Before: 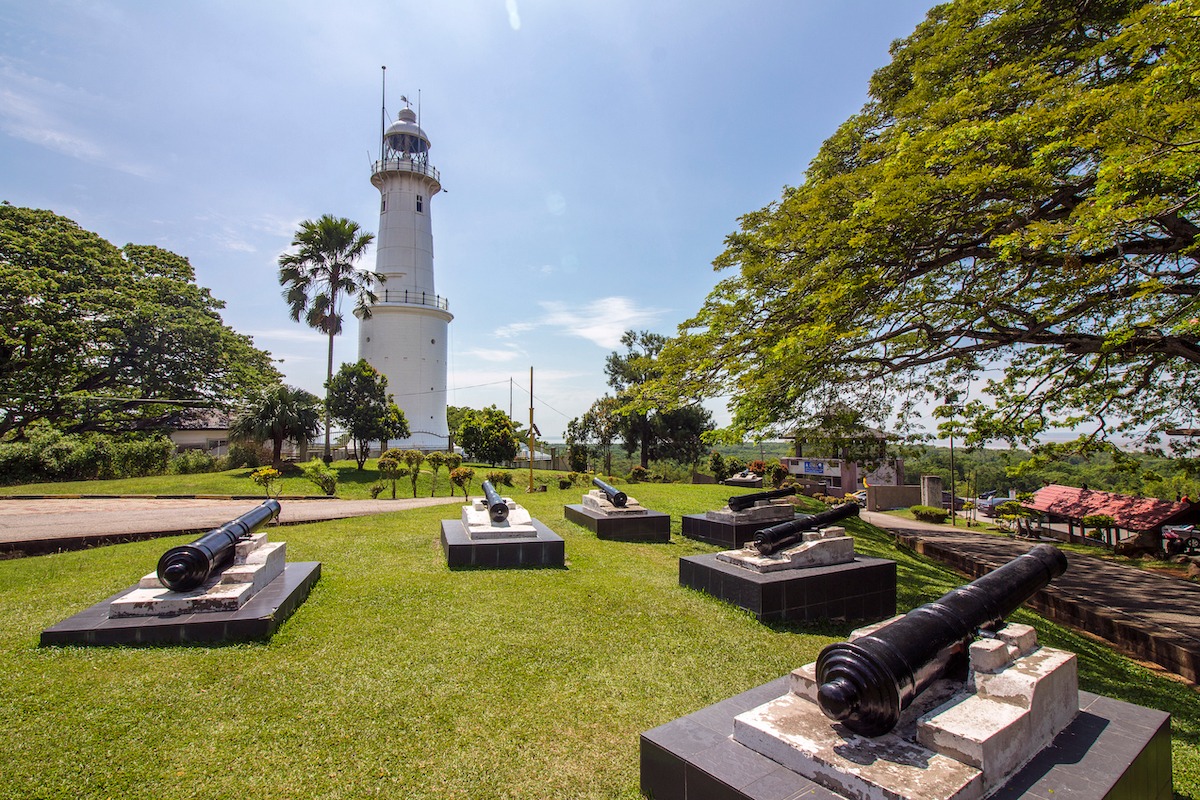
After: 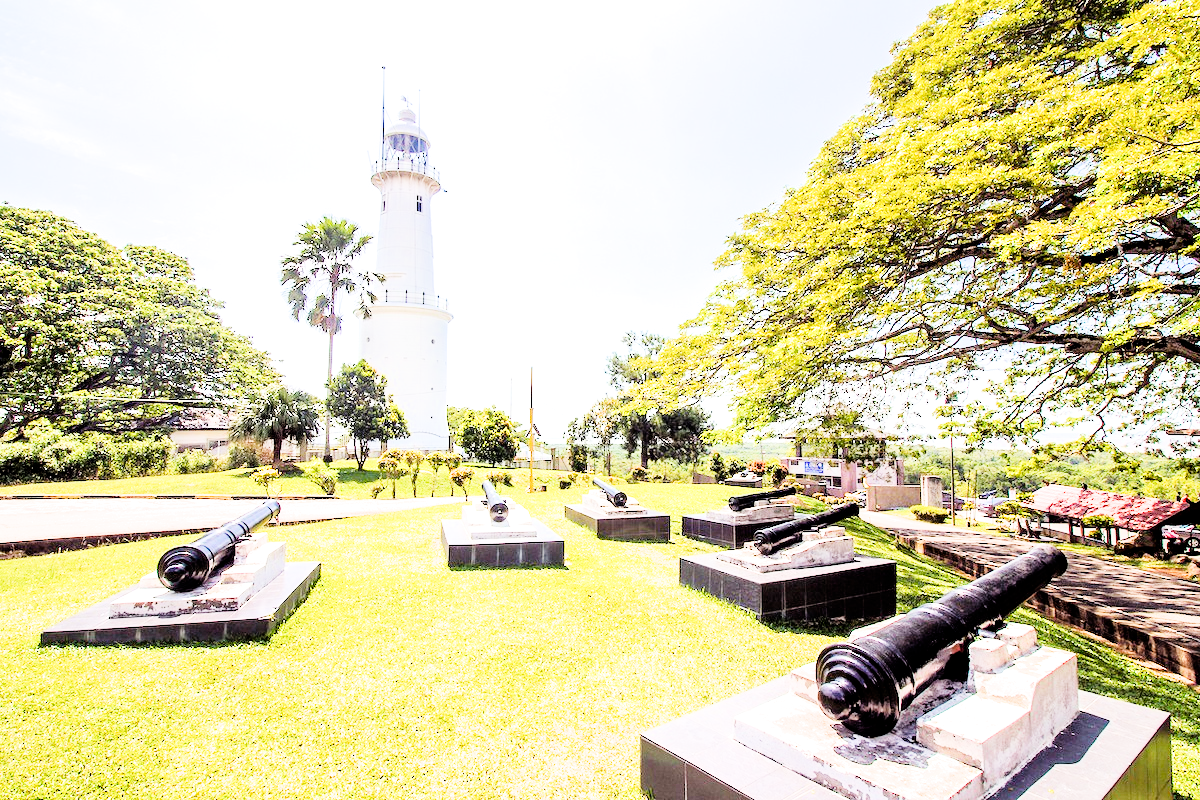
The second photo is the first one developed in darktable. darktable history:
exposure: black level correction 0.001, exposure 1.837 EV, compensate exposure bias true, compensate highlight preservation false
filmic rgb: black relative exposure -7.65 EV, white relative exposure 4.56 EV, threshold 2.95 EV, hardness 3.61, enable highlight reconstruction true
tone curve: curves: ch0 [(0, 0) (0.004, 0.001) (0.02, 0.008) (0.218, 0.218) (0.664, 0.774) (0.832, 0.914) (1, 1)], preserve colors none
tone equalizer: -8 EV -1.11 EV, -7 EV -0.981 EV, -6 EV -0.845 EV, -5 EV -0.59 EV, -3 EV 0.578 EV, -2 EV 0.858 EV, -1 EV 0.989 EV, +0 EV 1.08 EV
